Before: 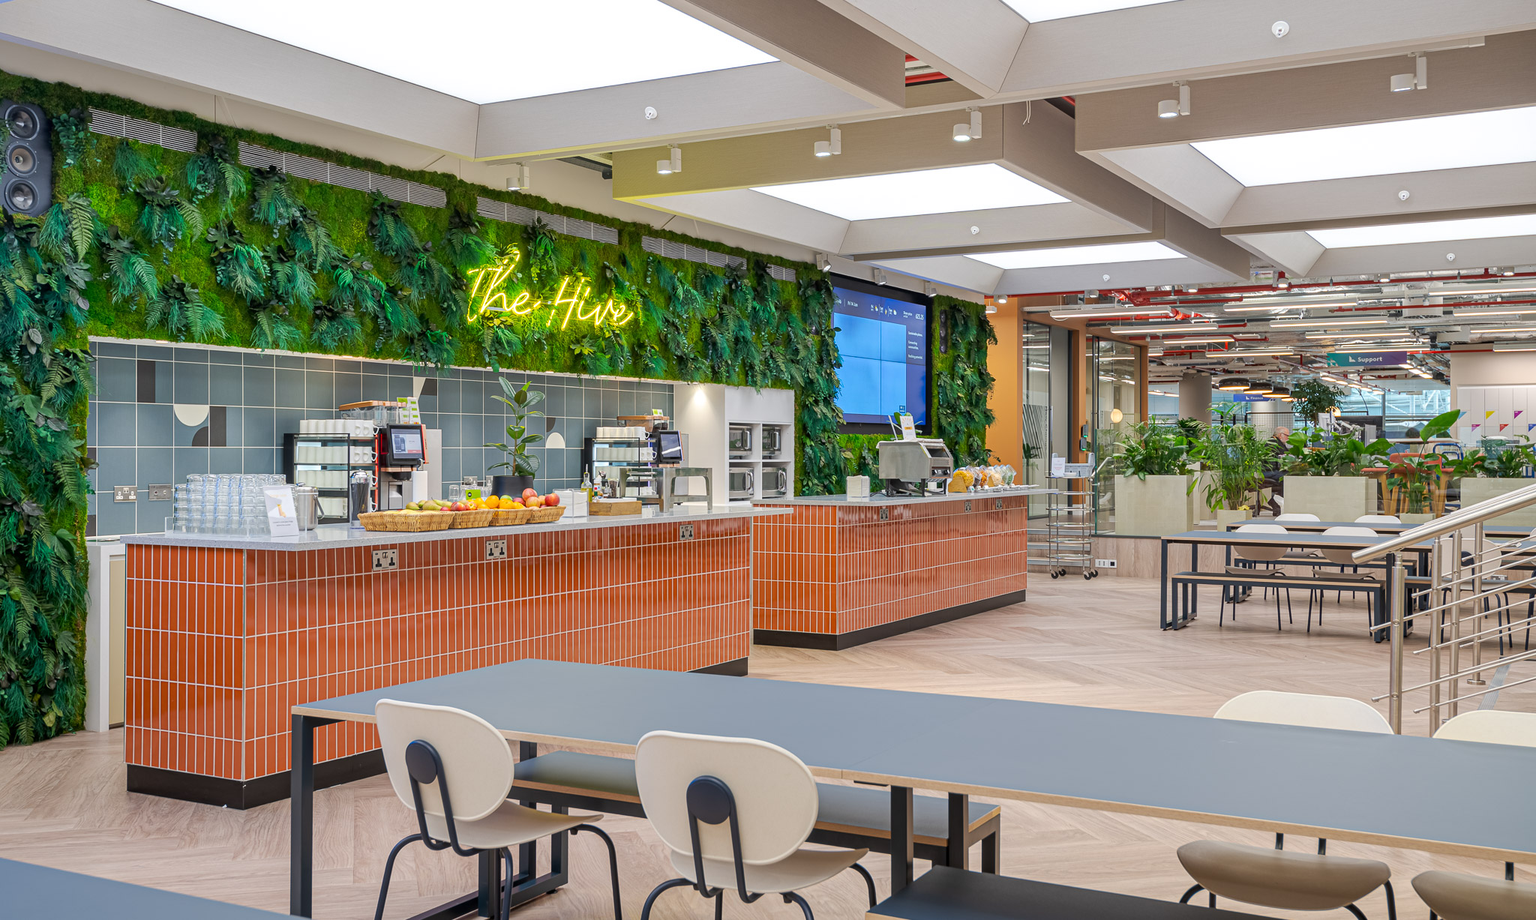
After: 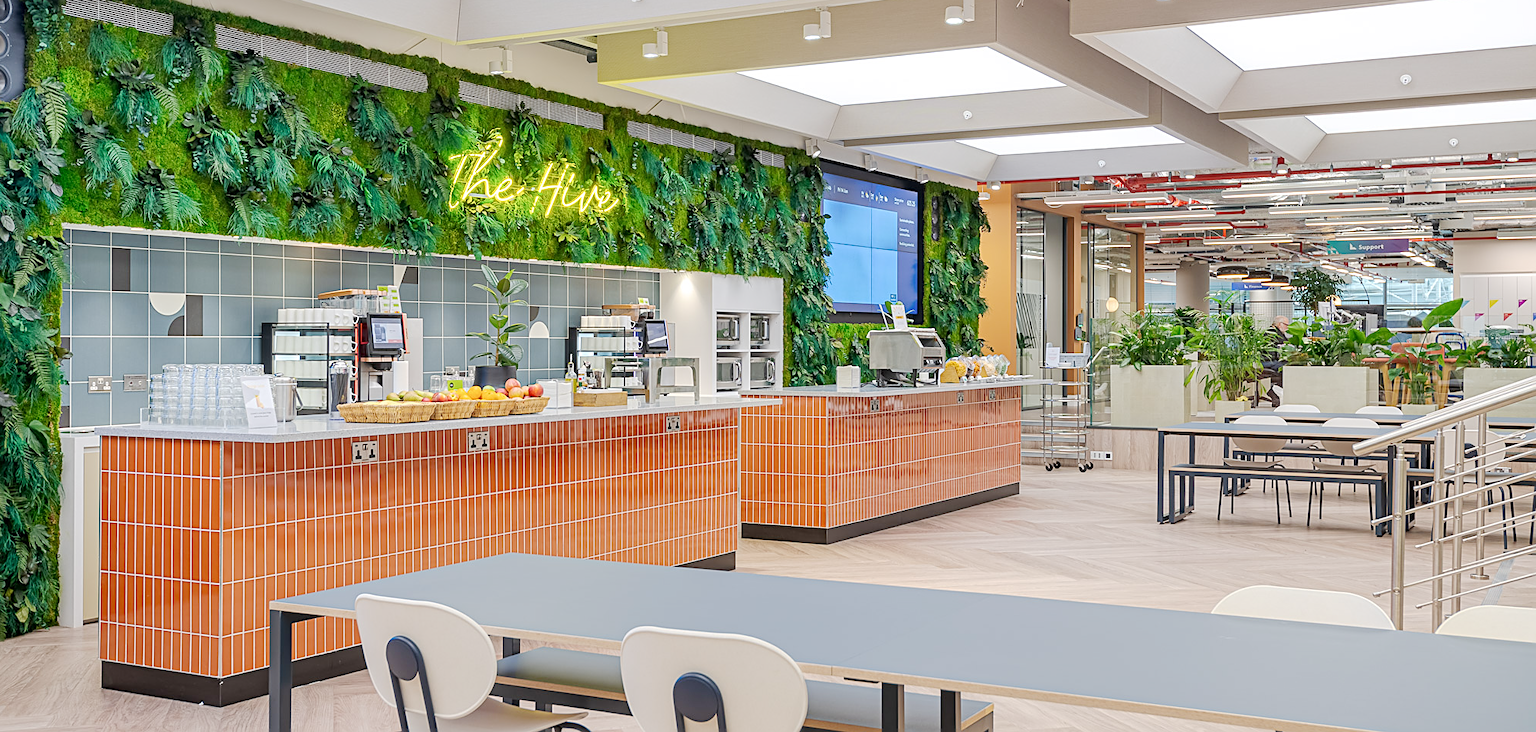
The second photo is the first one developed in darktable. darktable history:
base curve: curves: ch0 [(0, 0) (0.158, 0.273) (0.879, 0.895) (1, 1)], preserve colors none
crop and rotate: left 1.814%, top 12.818%, right 0.25%, bottom 9.225%
sharpen: on, module defaults
